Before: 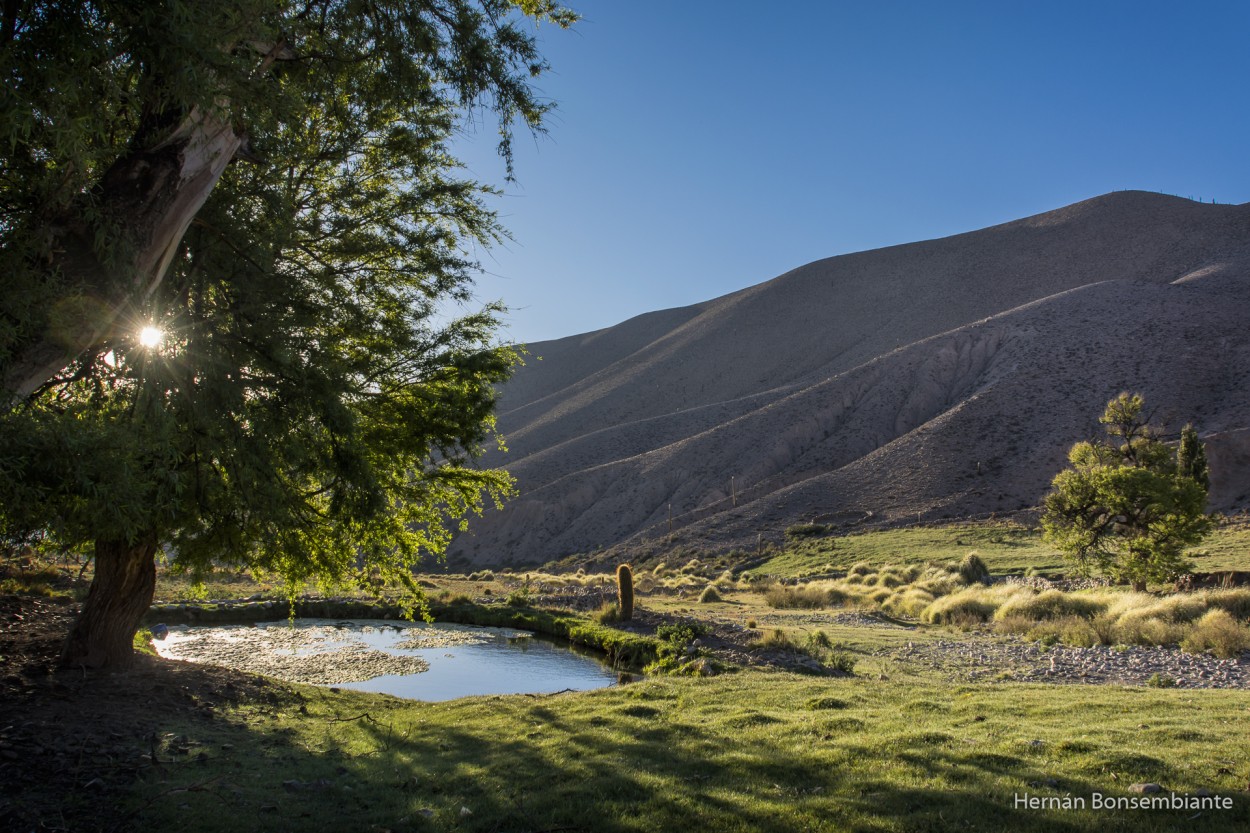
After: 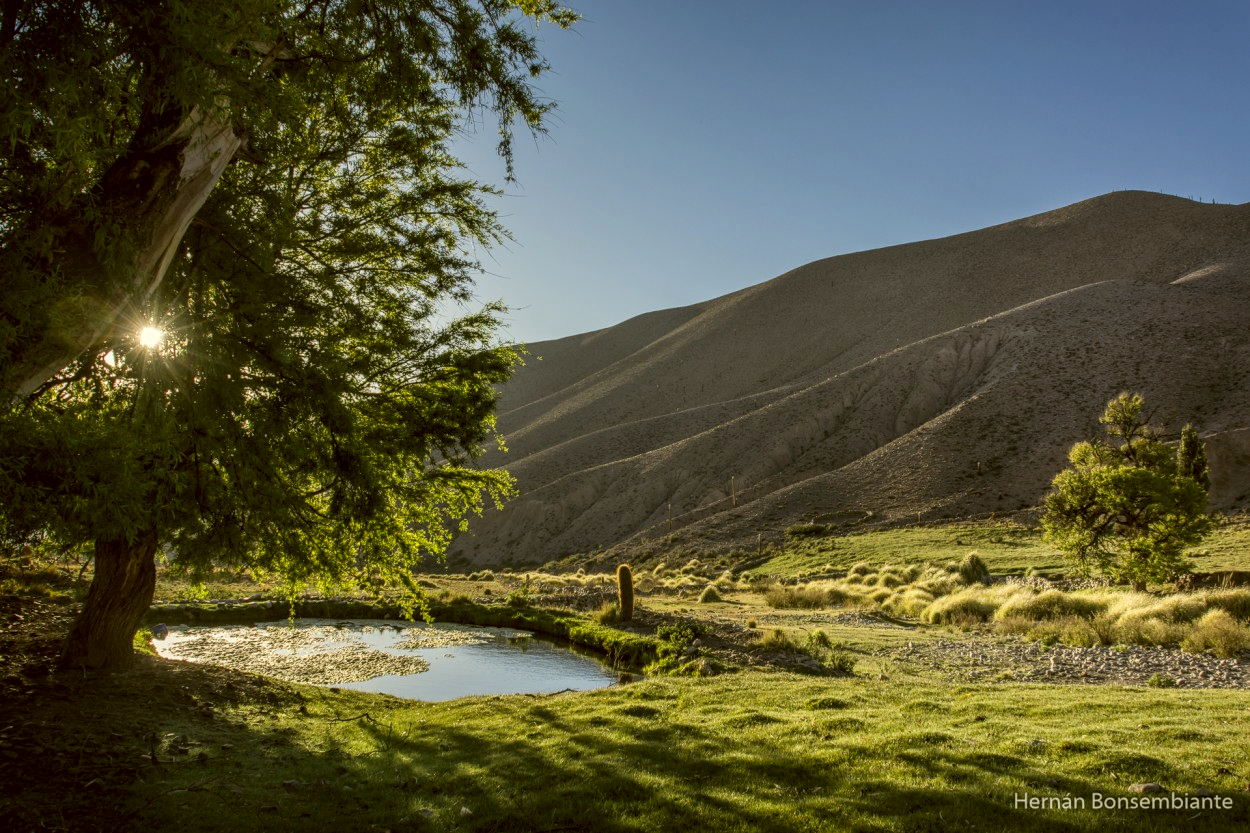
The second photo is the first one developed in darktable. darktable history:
local contrast: on, module defaults
color correction: highlights a* -1.23, highlights b* 10.33, shadows a* 0.41, shadows b* 19.63
